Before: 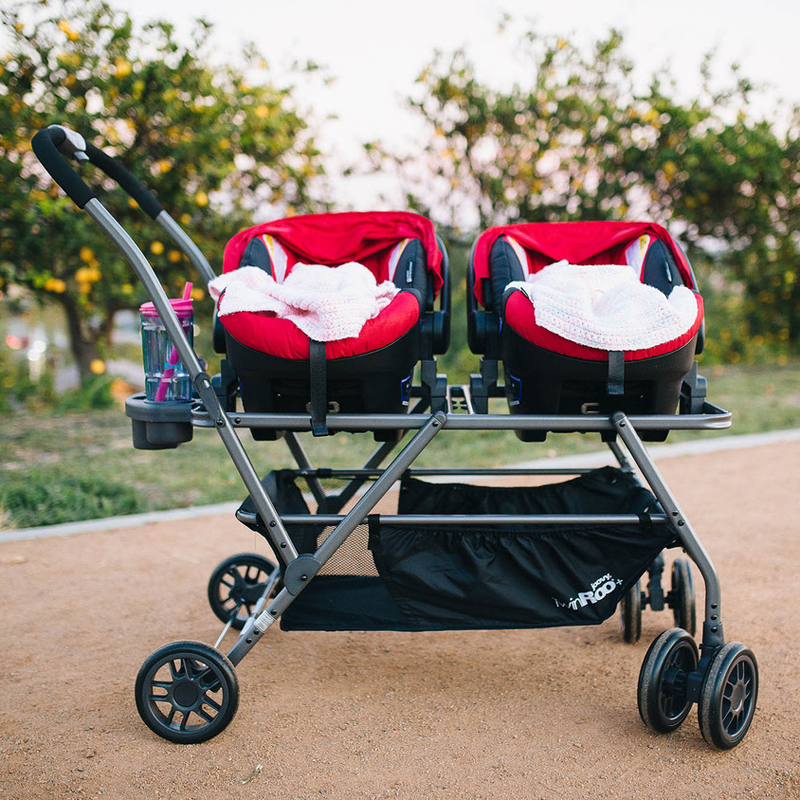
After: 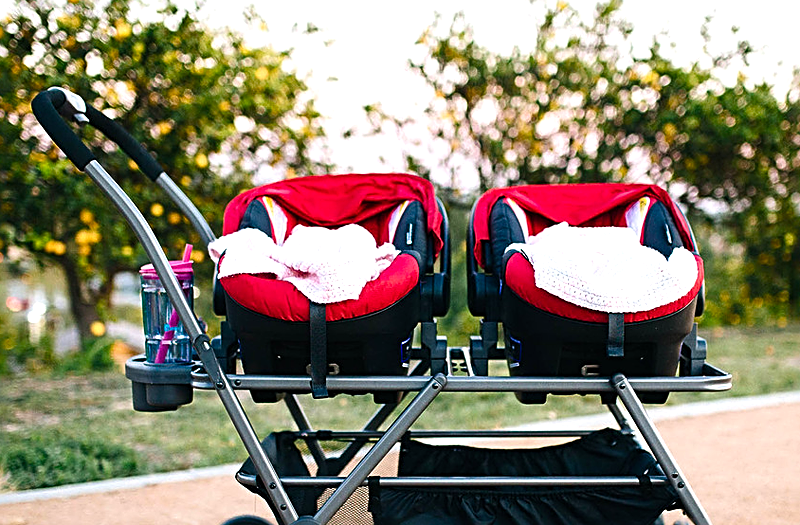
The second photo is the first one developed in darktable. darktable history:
crop and rotate: top 4.848%, bottom 29.503%
sharpen: radius 2.543, amount 0.636
color balance rgb: shadows lift › luminance -20%, power › hue 72.24°, highlights gain › luminance 15%, global offset › hue 171.6°, perceptual saturation grading › highlights -15%, perceptual saturation grading › shadows 25%, global vibrance 35%, contrast 10%
